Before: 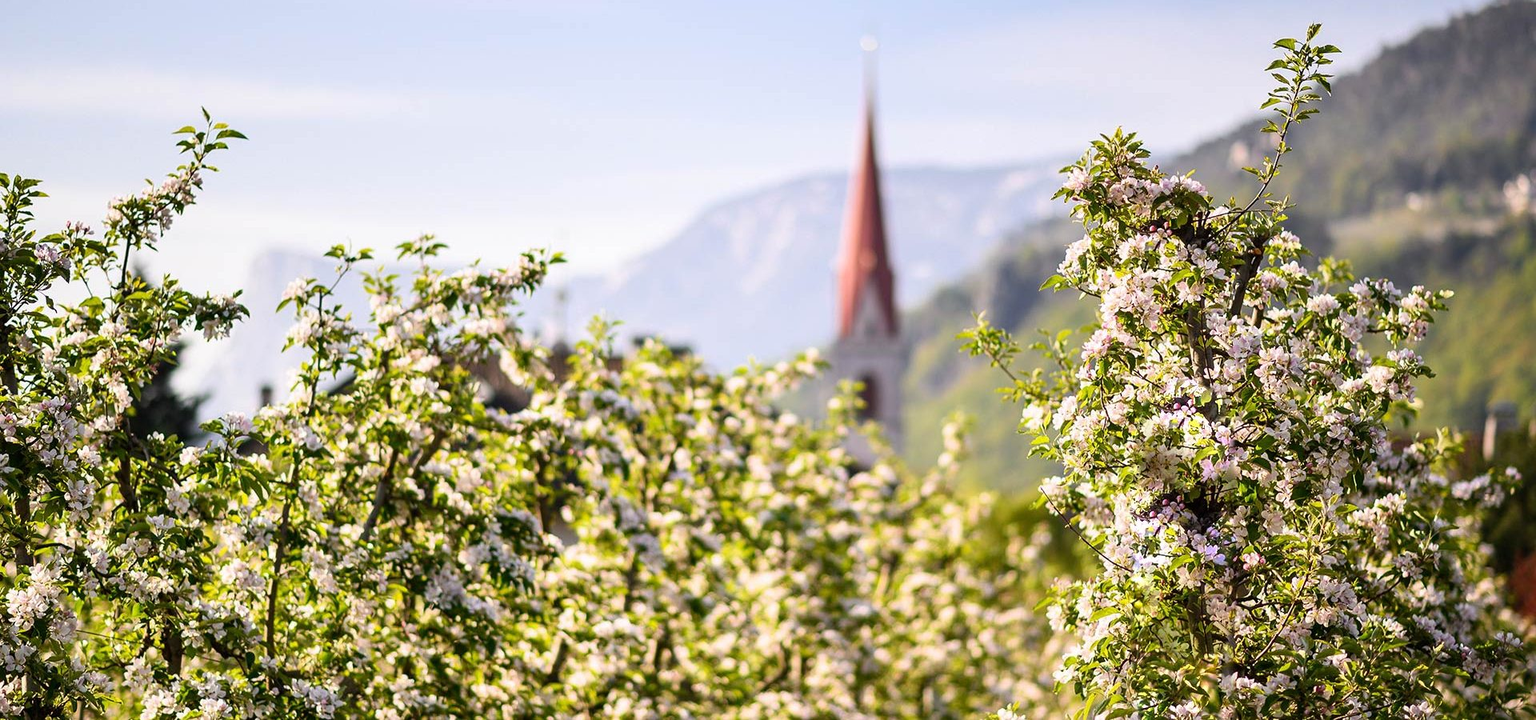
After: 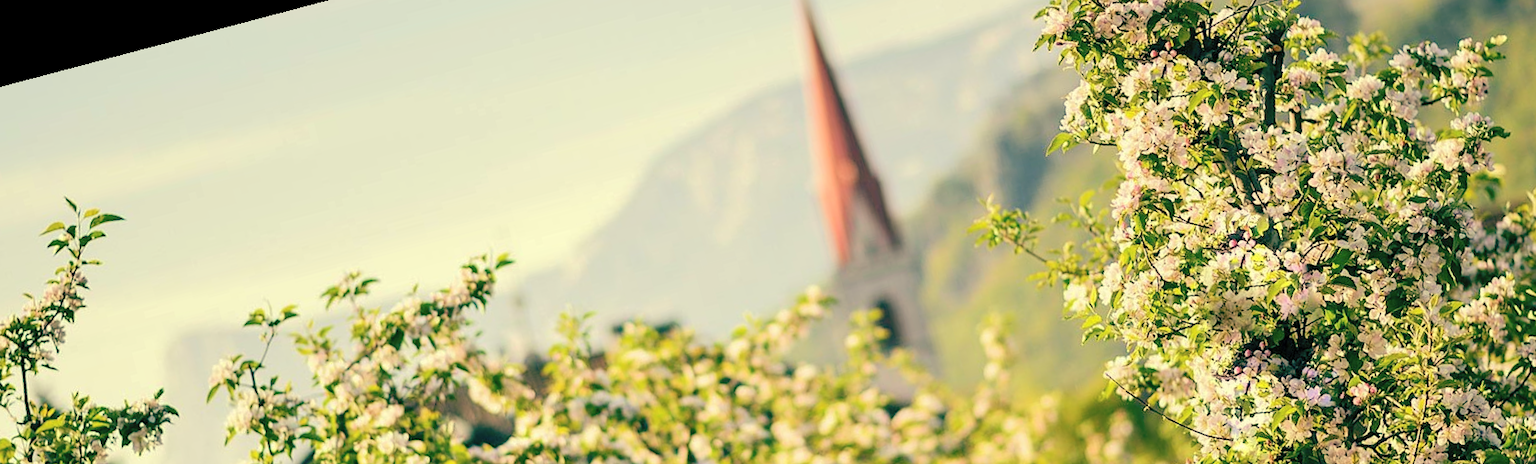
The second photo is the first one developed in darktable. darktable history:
base curve: curves: ch0 [(0, 0) (0.235, 0.266) (0.503, 0.496) (0.786, 0.72) (1, 1)]
color balance: mode lift, gamma, gain (sRGB), lift [1, 0.69, 1, 1], gamma [1, 1.482, 1, 1], gain [1, 1, 1, 0.802]
crop: bottom 24.988%
contrast brightness saturation: brightness 0.13
rotate and perspective: rotation -14.8°, crop left 0.1, crop right 0.903, crop top 0.25, crop bottom 0.748
